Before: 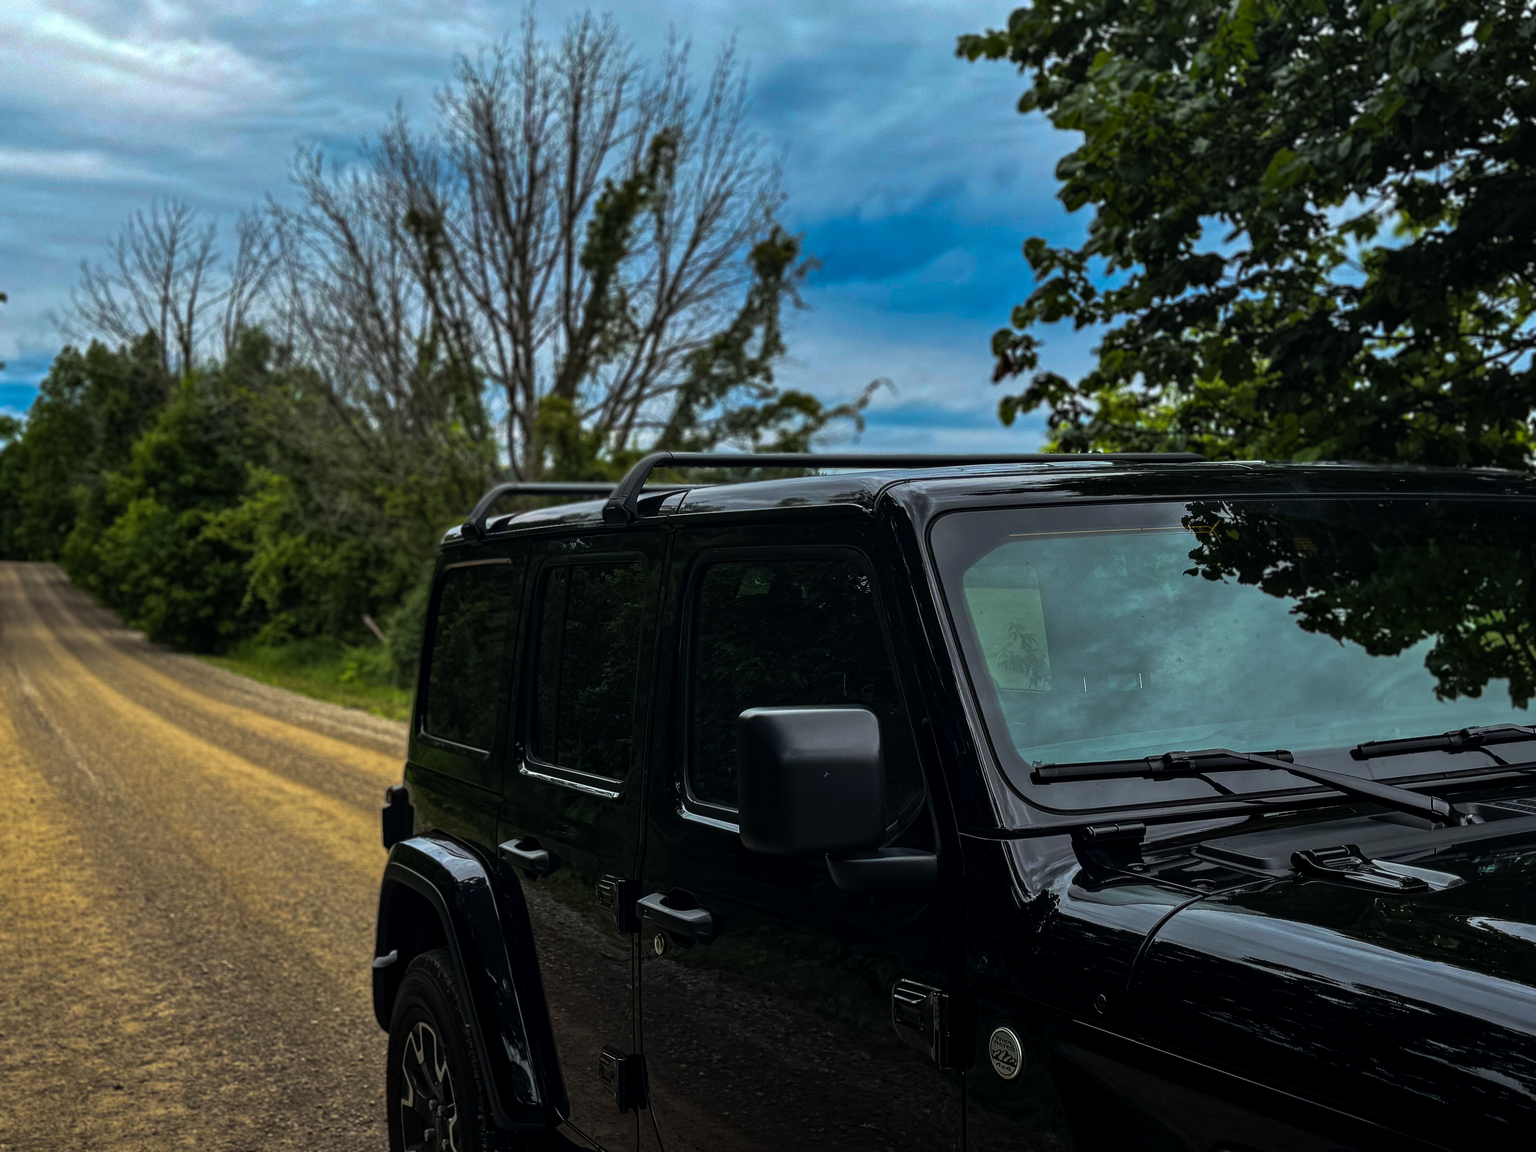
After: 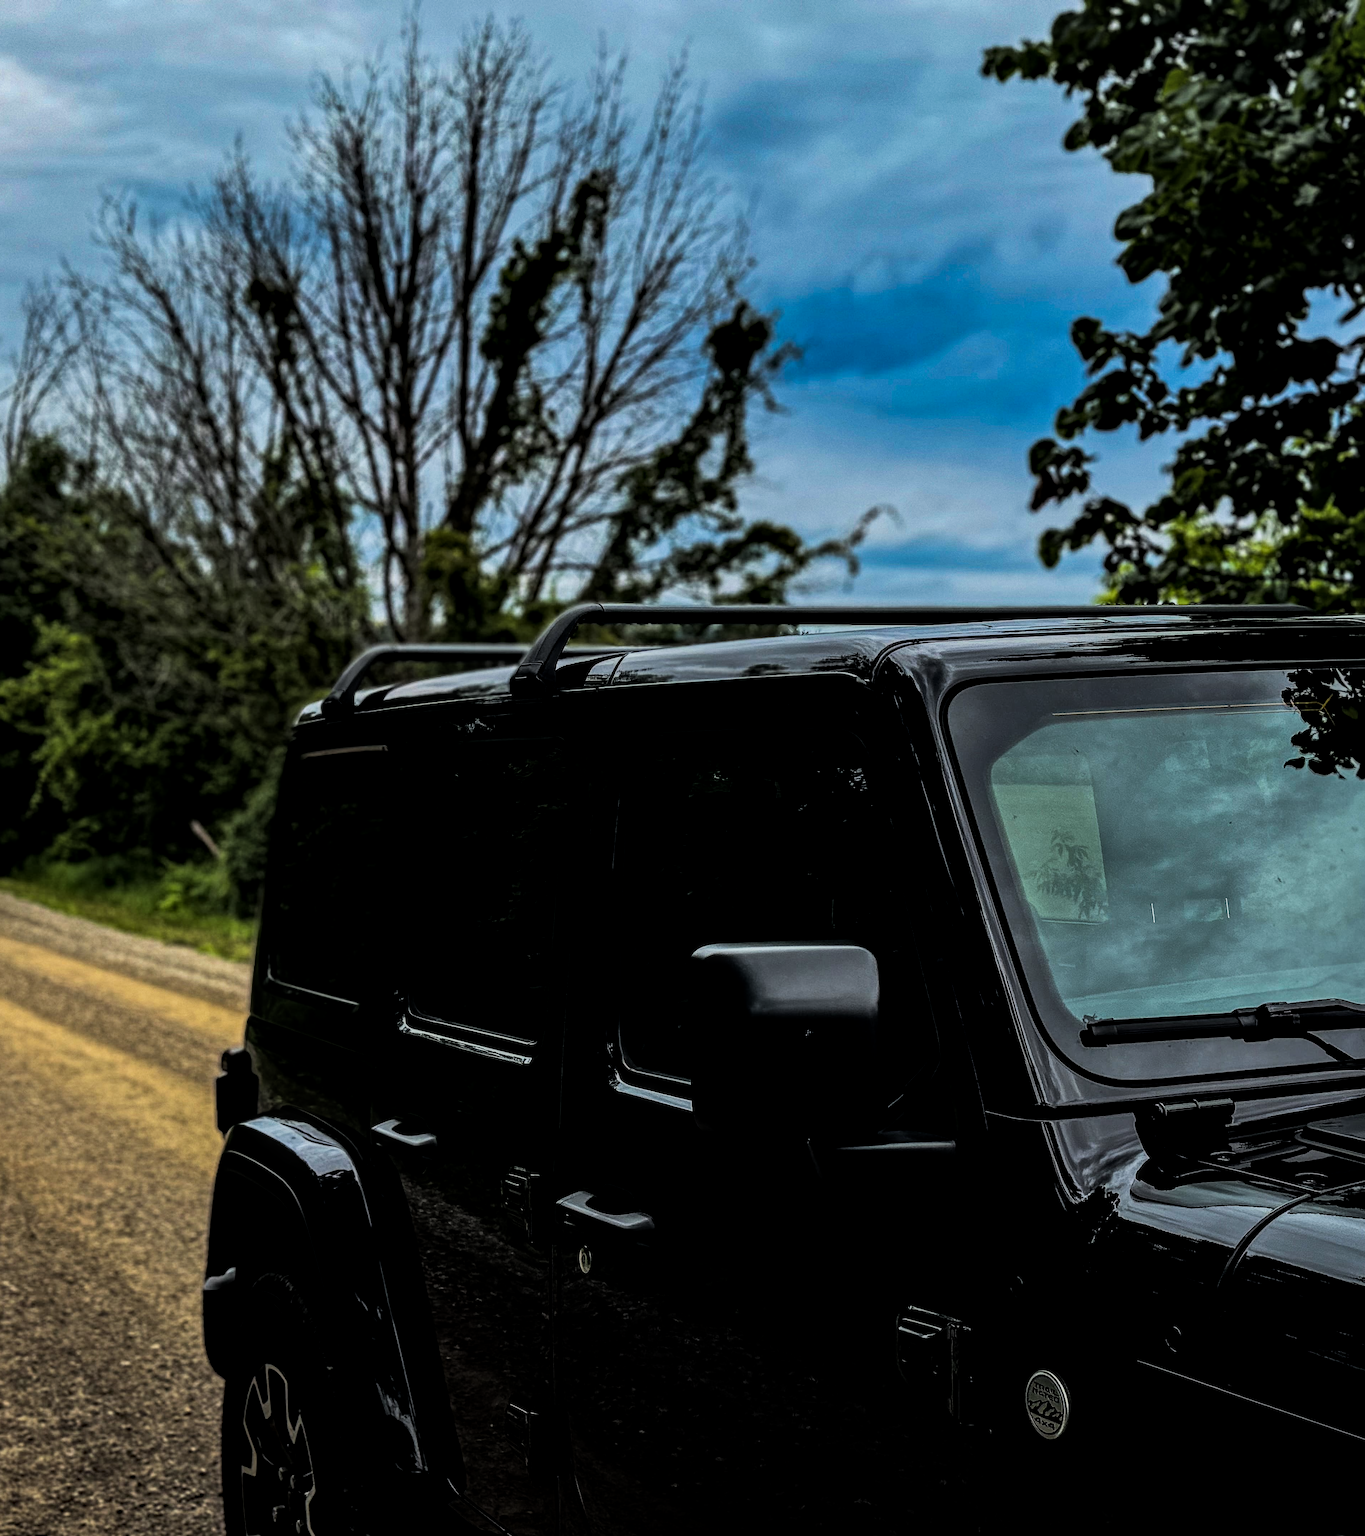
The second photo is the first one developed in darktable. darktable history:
crop and rotate: left 14.36%, right 18.98%
local contrast: detail 130%
color calibration: illuminant same as pipeline (D50), adaptation none (bypass), x 0.332, y 0.335, temperature 5010.81 K
filmic rgb: black relative exposure -7.65 EV, white relative exposure 4.56 EV, threshold 5.98 EV, hardness 3.61, contrast 1.251, enable highlight reconstruction true
